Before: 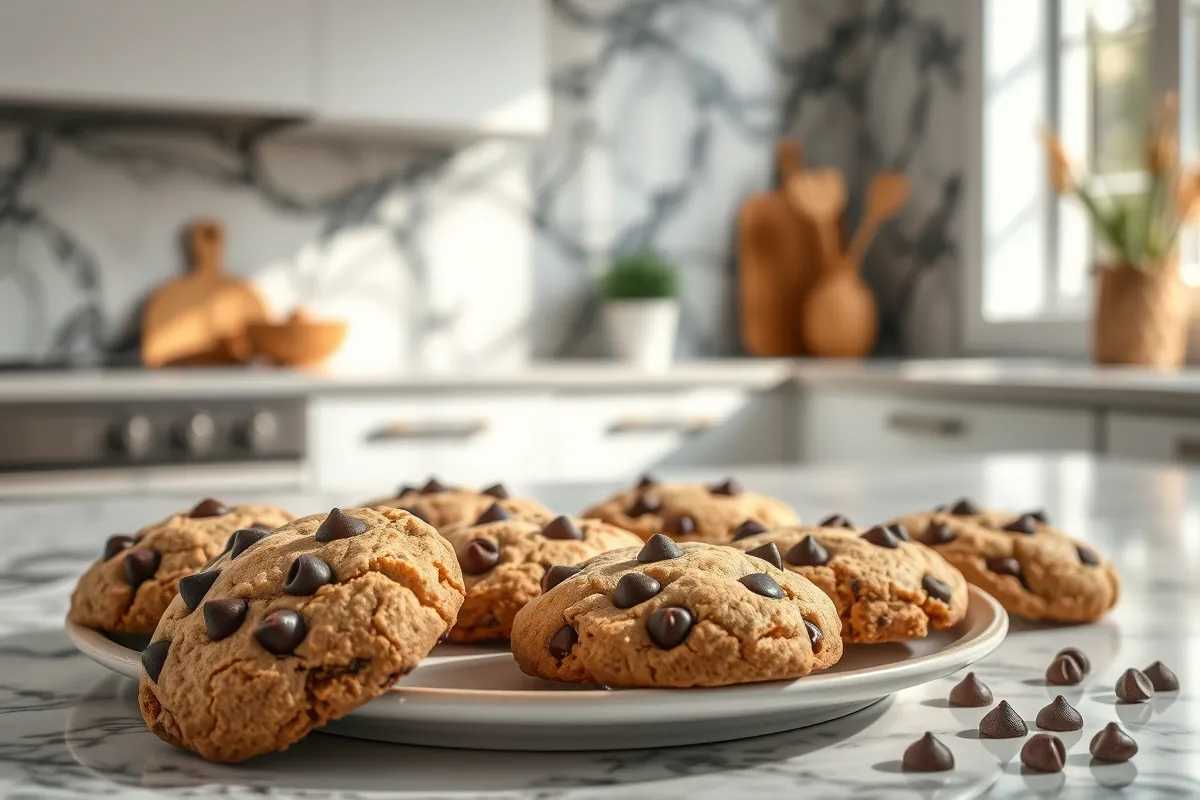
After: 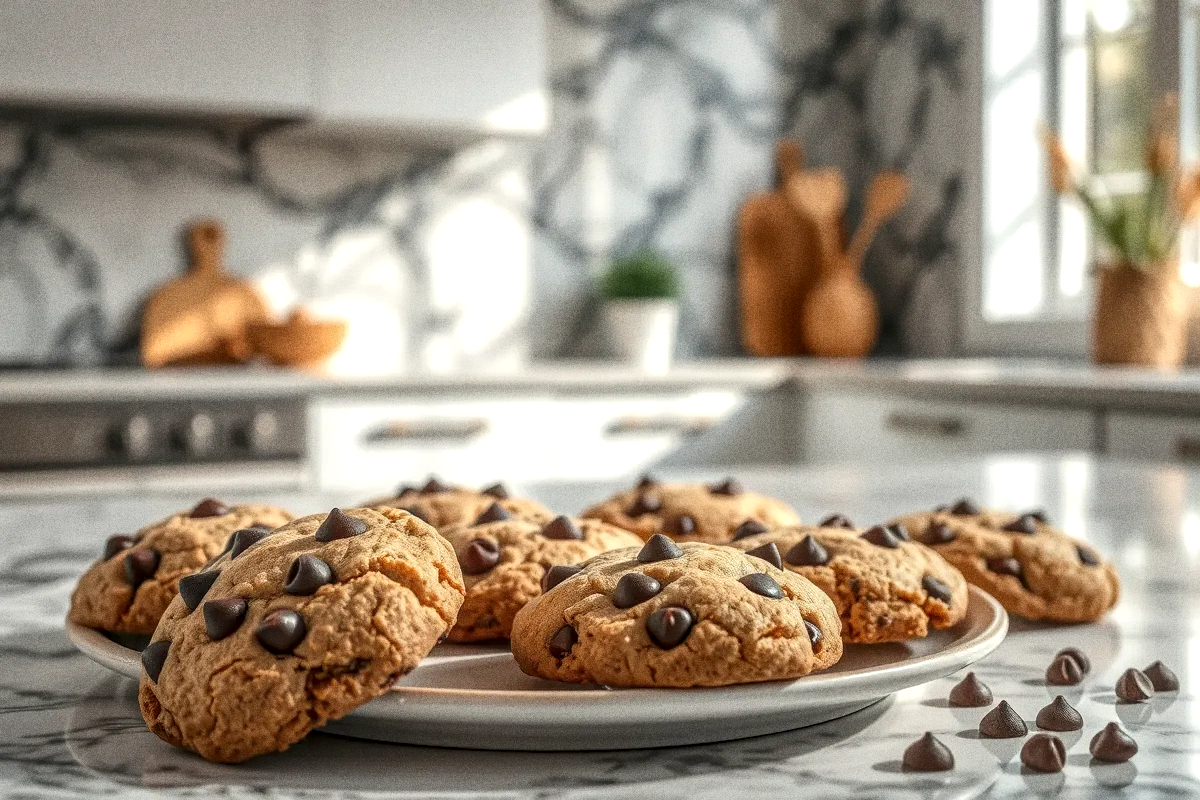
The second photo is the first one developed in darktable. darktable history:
grain: coarseness 9.61 ISO, strength 35.62%
local contrast: highlights 99%, shadows 86%, detail 160%, midtone range 0.2
